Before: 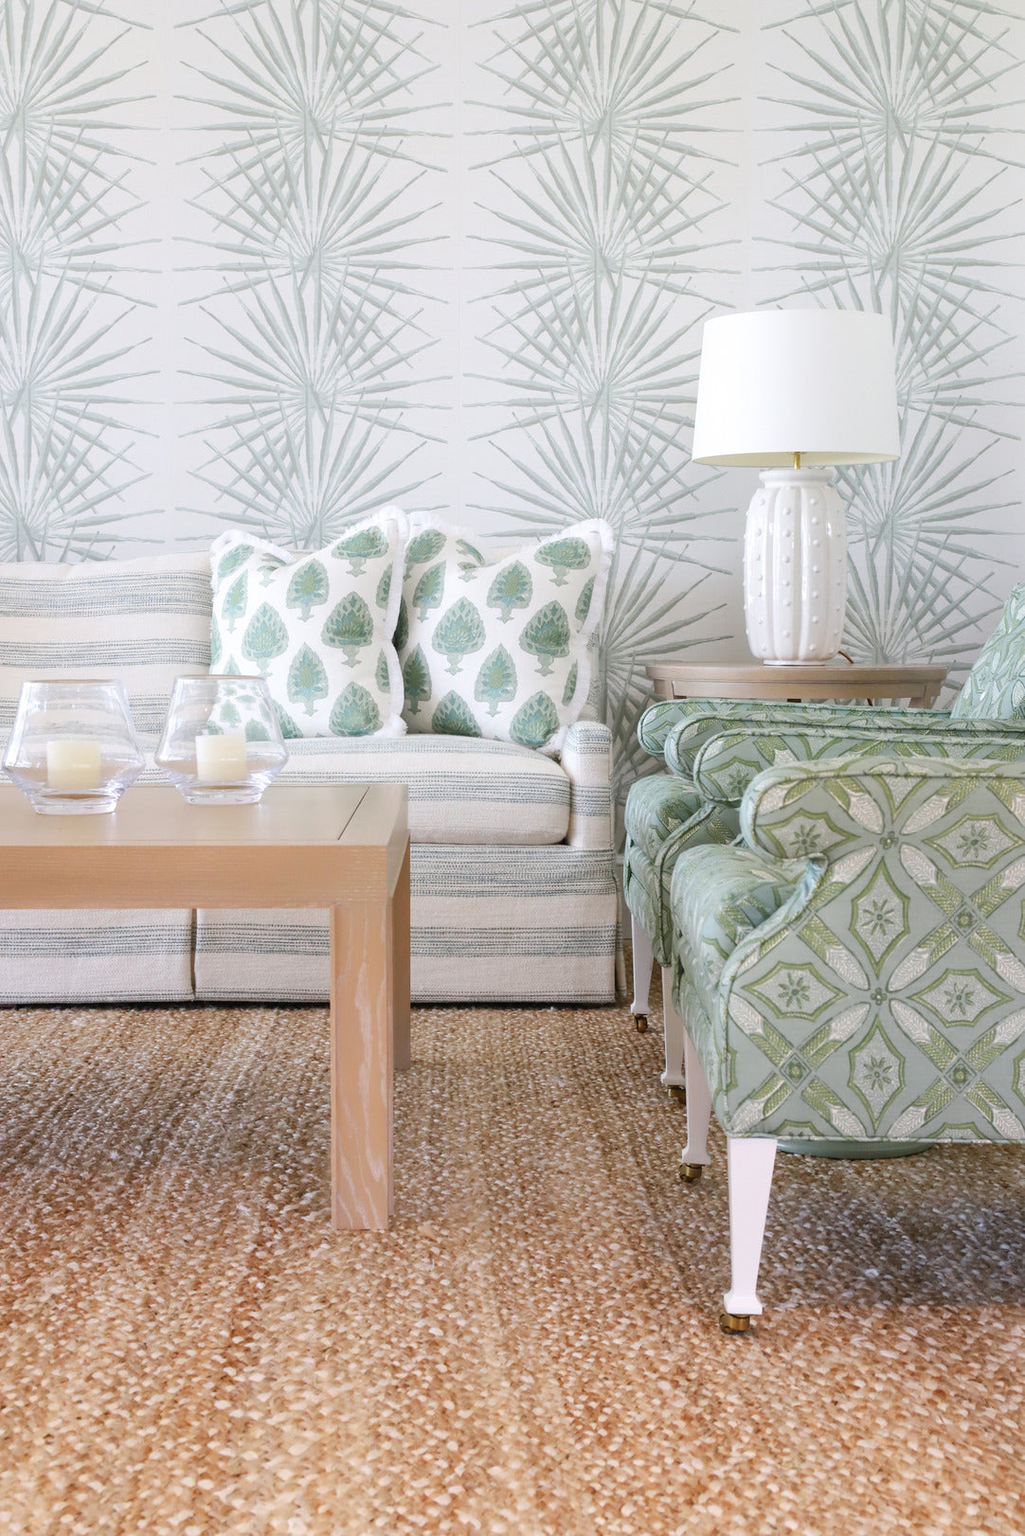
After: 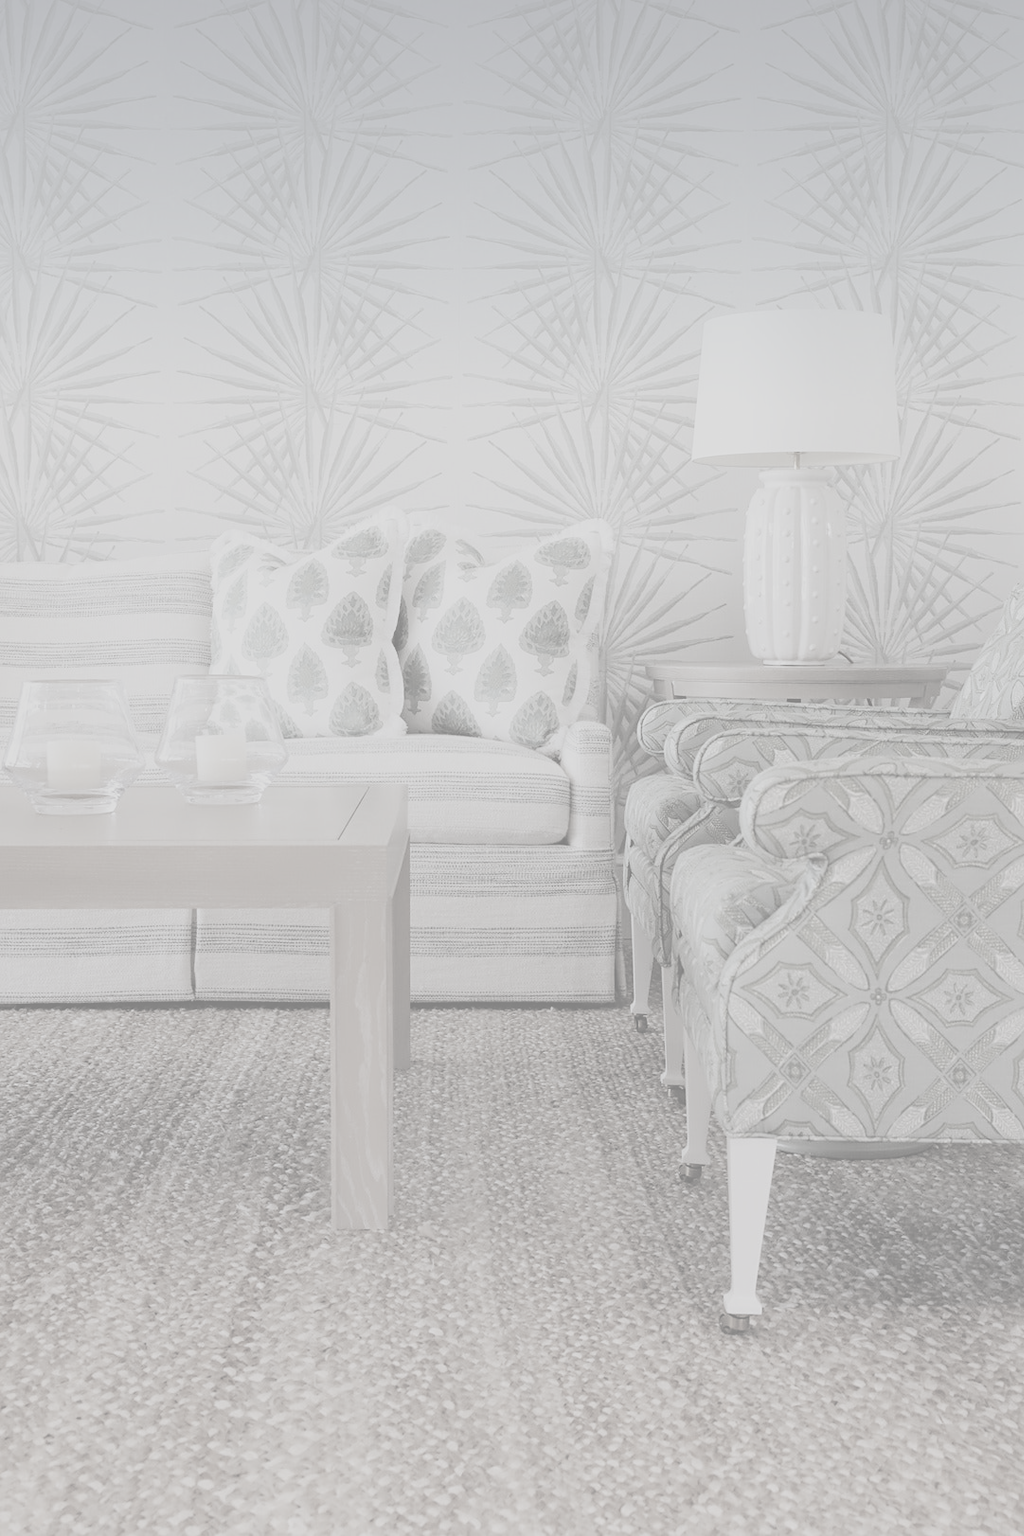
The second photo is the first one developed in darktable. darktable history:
graduated density: density 2.02 EV, hardness 44%, rotation 0.374°, offset 8.21, hue 208.8°, saturation 97%
rgb curve: curves: ch0 [(0, 0.186) (0.314, 0.284) (0.775, 0.708) (1, 1)], compensate middle gray true, preserve colors none
color balance rgb: perceptual saturation grading › global saturation 20%, global vibrance 20%
rgb levels: mode RGB, independent channels, levels [[0, 0.5, 1], [0, 0.521, 1], [0, 0.536, 1]]
color correction: saturation 0.2
contrast brightness saturation: contrast -0.32, brightness 0.75, saturation -0.78
filmic rgb: black relative exposure -7.15 EV, white relative exposure 5.36 EV, hardness 3.02, color science v6 (2022)
sharpen: amount 0.2
